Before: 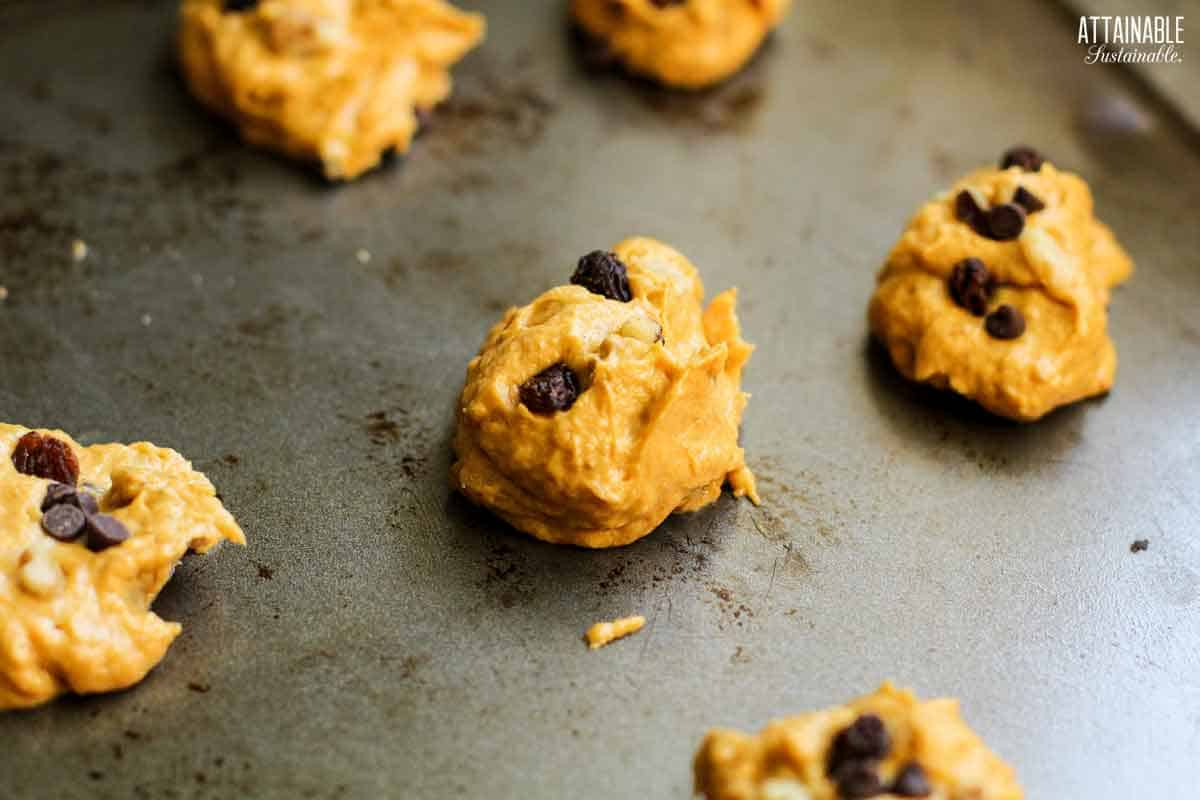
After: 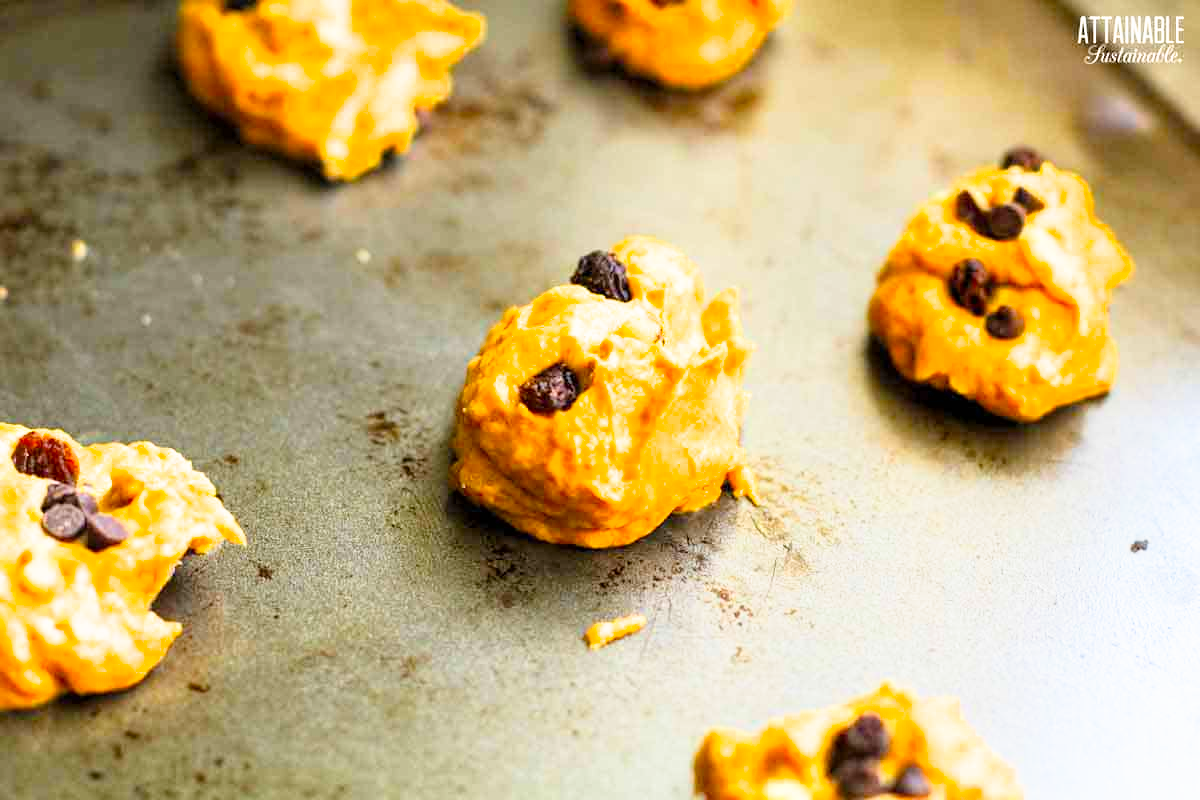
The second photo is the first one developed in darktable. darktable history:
filmic rgb: black relative exposure -16 EV, white relative exposure 4.04 EV, threshold 5.95 EV, target black luminance 0%, hardness 7.55, latitude 73.06%, contrast 0.909, highlights saturation mix 11.41%, shadows ↔ highlights balance -0.37%, preserve chrominance RGB euclidean norm, color science v5 (2021), contrast in shadows safe, contrast in highlights safe, enable highlight reconstruction true
exposure: black level correction 0, exposure 1.572 EV, compensate highlight preservation false
